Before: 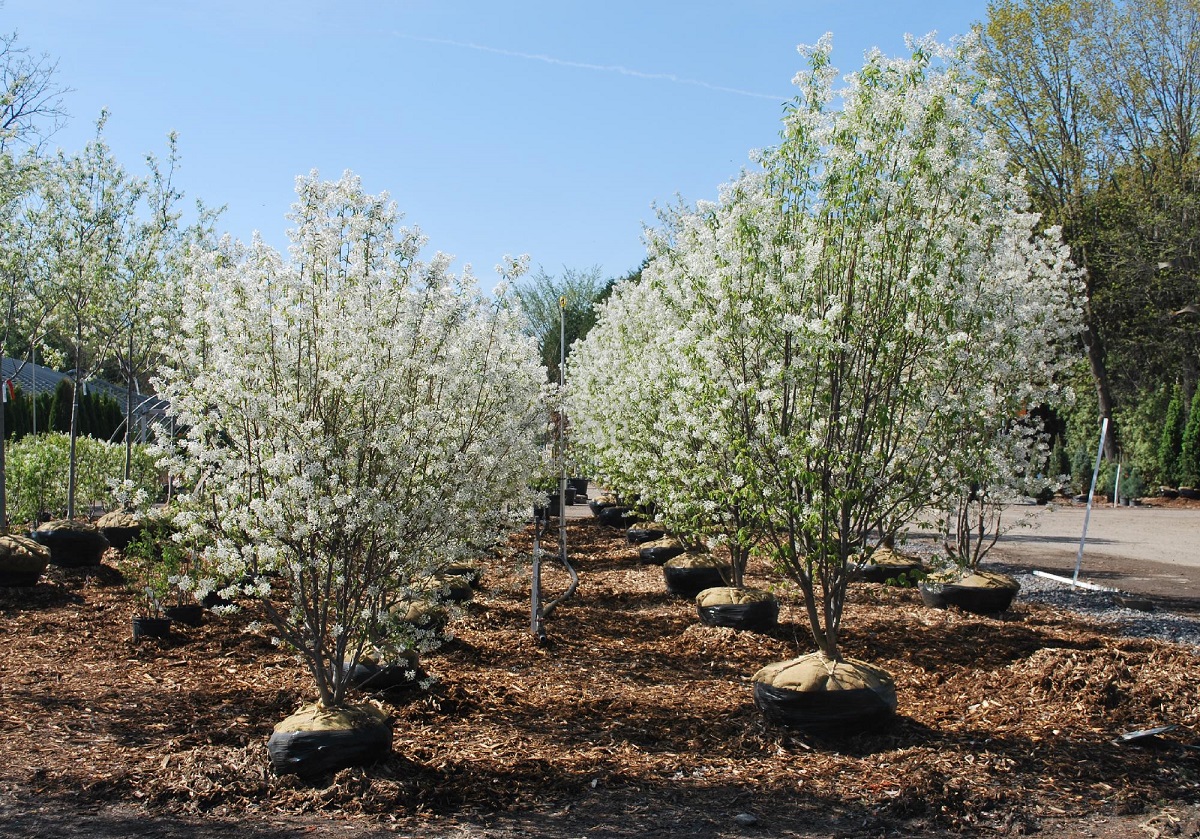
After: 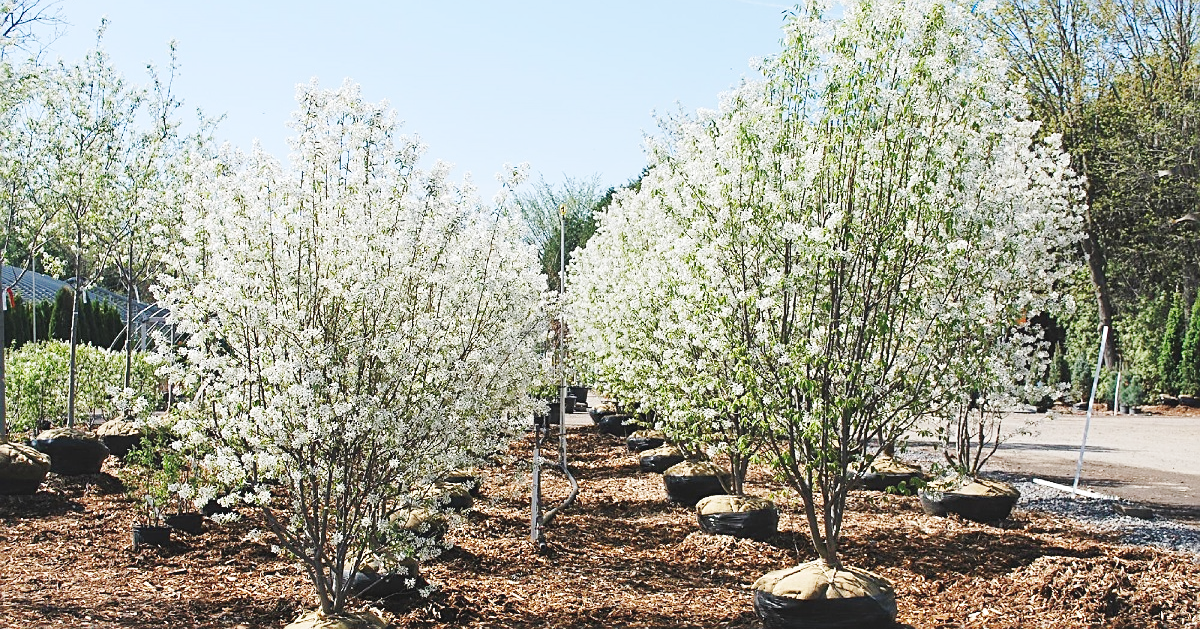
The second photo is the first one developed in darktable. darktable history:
sharpen: on, module defaults
crop: top 11.038%, bottom 13.962%
base curve: curves: ch0 [(0, 0.007) (0.028, 0.063) (0.121, 0.311) (0.46, 0.743) (0.859, 0.957) (1, 1)], preserve colors none
